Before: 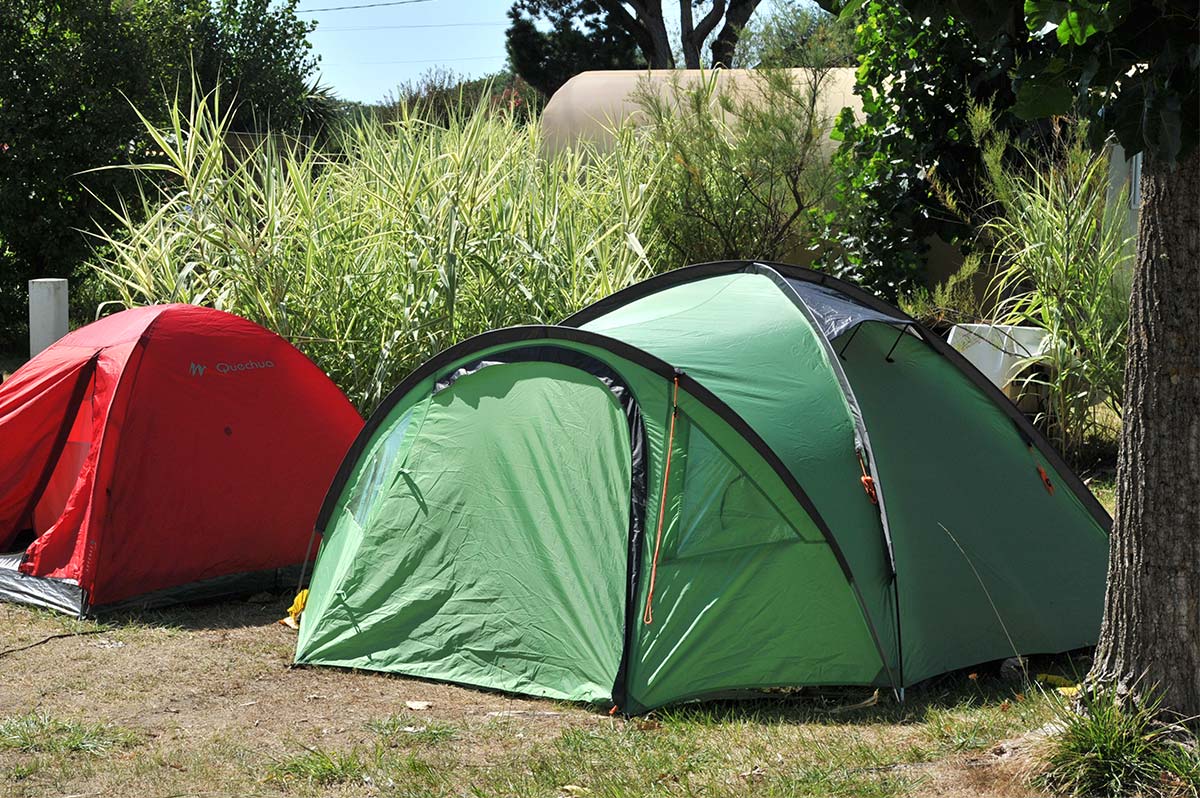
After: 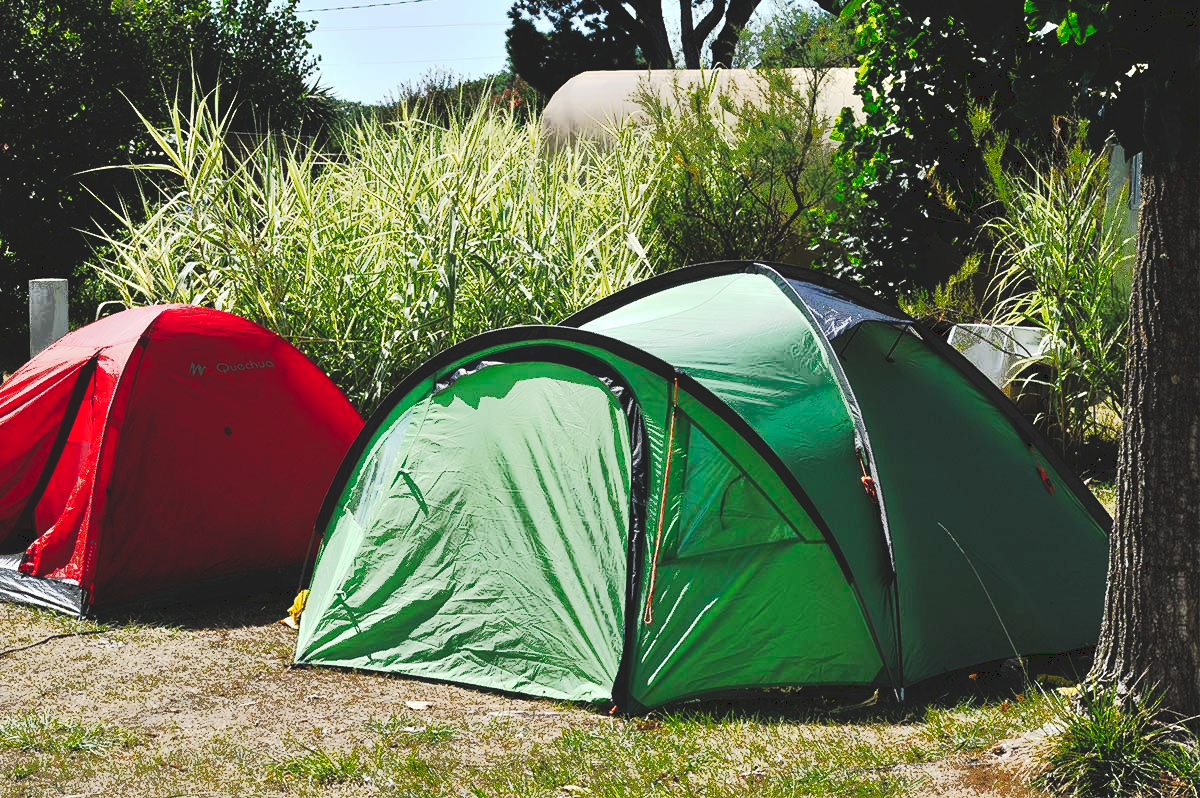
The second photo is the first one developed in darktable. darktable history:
tone curve: curves: ch0 [(0, 0) (0.003, 0.13) (0.011, 0.13) (0.025, 0.134) (0.044, 0.136) (0.069, 0.139) (0.1, 0.144) (0.136, 0.151) (0.177, 0.171) (0.224, 0.2) (0.277, 0.247) (0.335, 0.318) (0.399, 0.412) (0.468, 0.536) (0.543, 0.659) (0.623, 0.746) (0.709, 0.812) (0.801, 0.871) (0.898, 0.915) (1, 1)], preserve colors none
levels: mode automatic, black 0.023%, white 99.97%, levels [0.062, 0.494, 0.925]
fill light: exposure -0.73 EV, center 0.69, width 2.2
